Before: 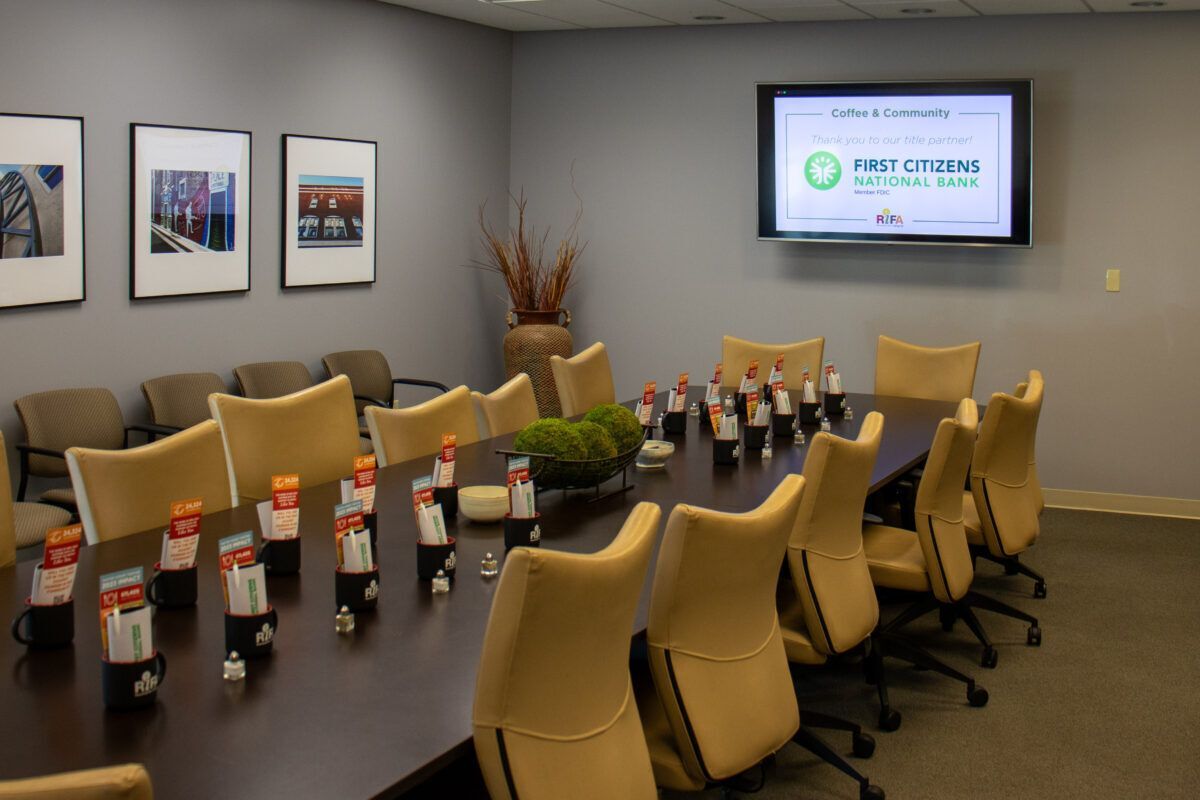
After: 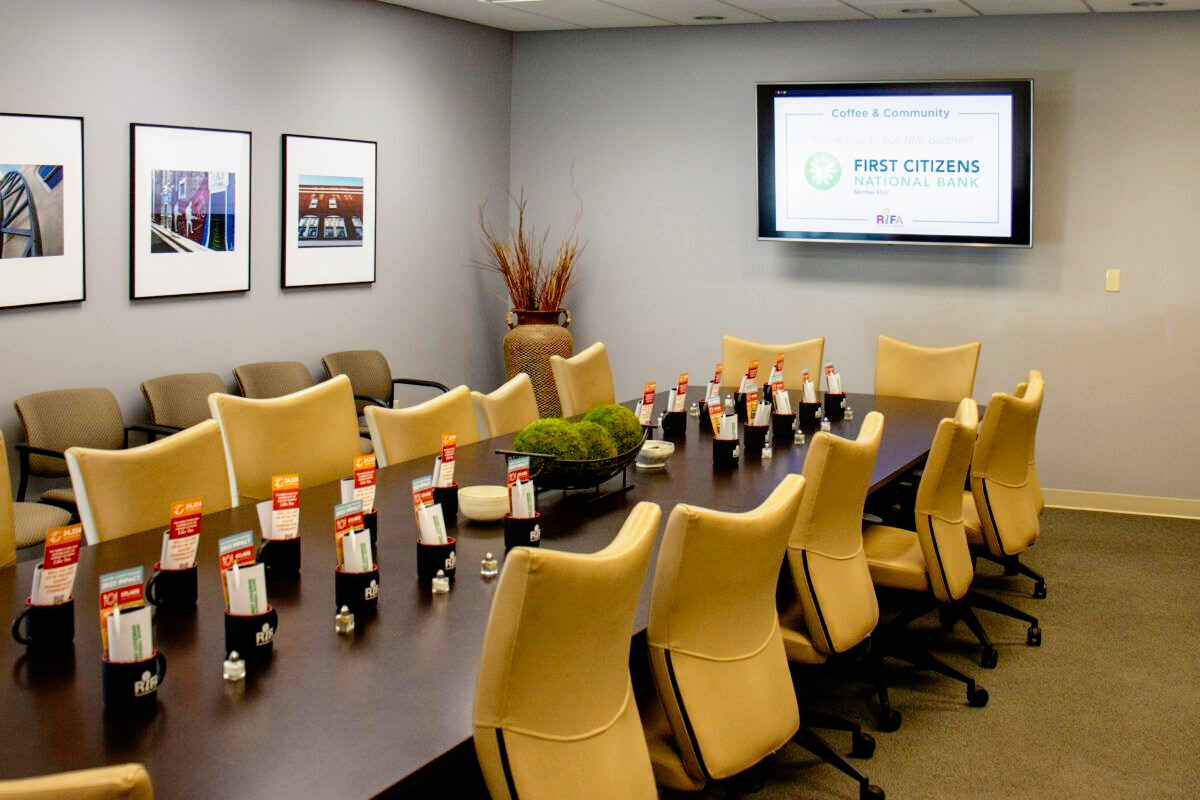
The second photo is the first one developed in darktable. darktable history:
exposure: black level correction 0, exposure 1.097 EV, compensate highlight preservation false
filmic rgb: black relative exposure -7.98 EV, white relative exposure 4.03 EV, hardness 4.18, latitude 49.95%, contrast 1.101, add noise in highlights 0, preserve chrominance no, color science v4 (2020)
